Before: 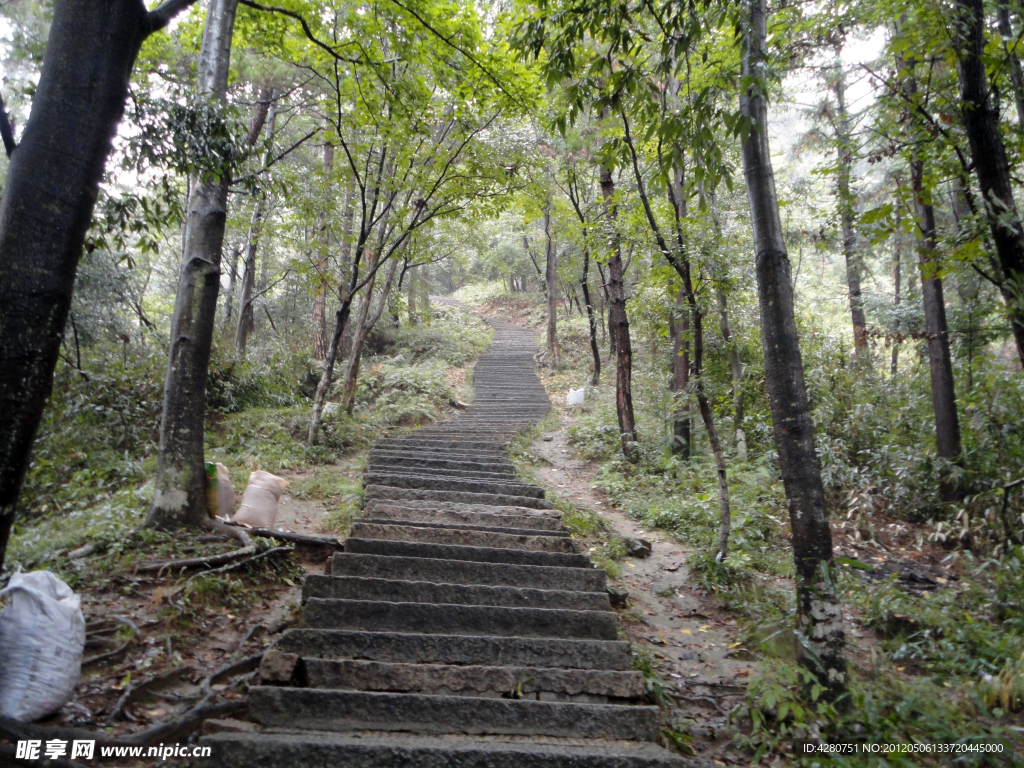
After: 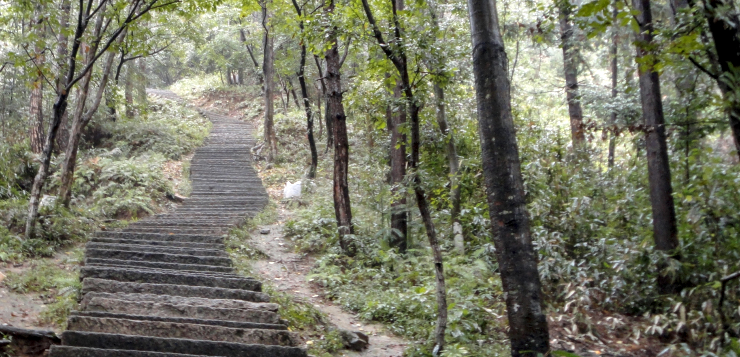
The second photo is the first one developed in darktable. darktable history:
exposure: compensate highlight preservation false
crop and rotate: left 27.702%, top 27.083%, bottom 26.31%
local contrast: detail 130%
